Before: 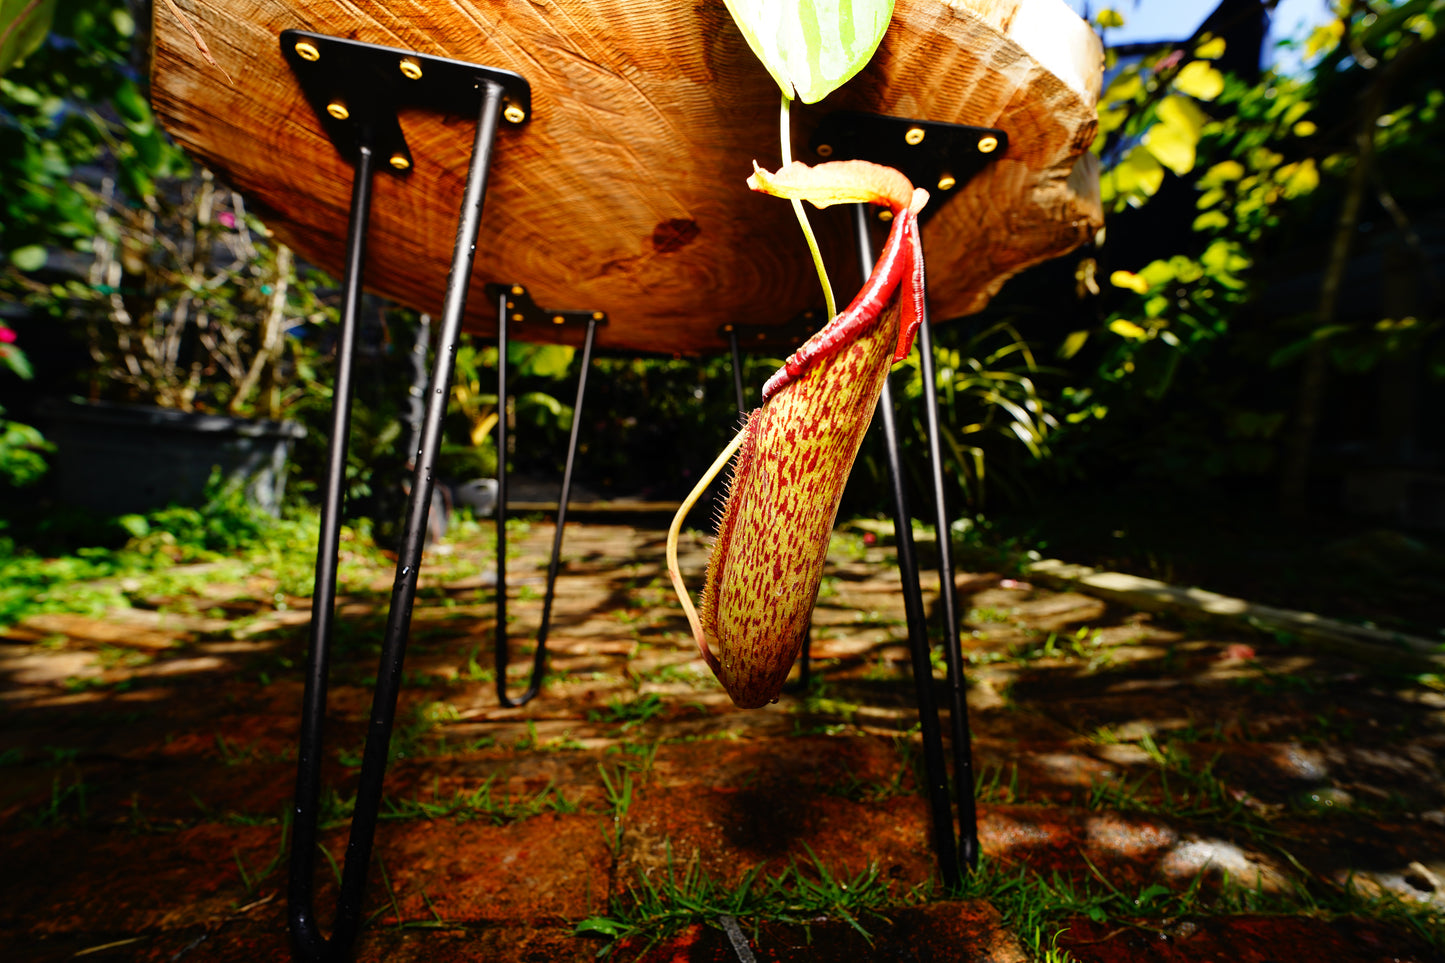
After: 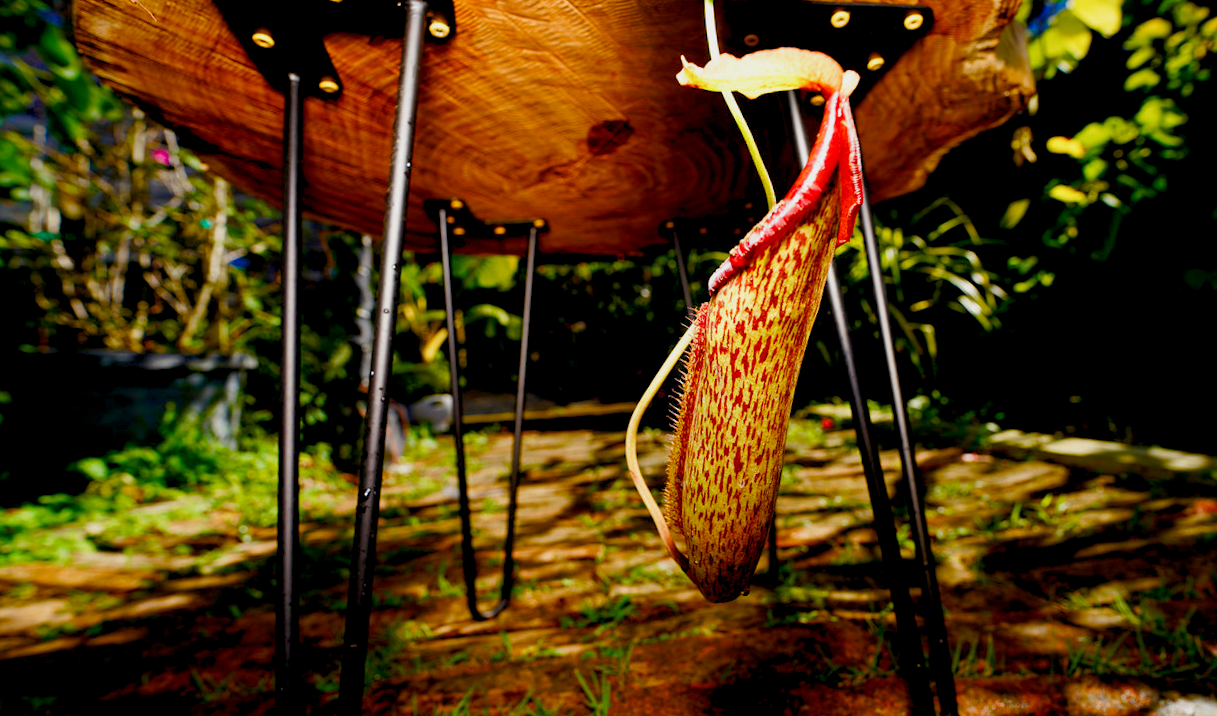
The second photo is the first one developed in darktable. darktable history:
rotate and perspective: rotation -4.57°, crop left 0.054, crop right 0.944, crop top 0.087, crop bottom 0.914
color balance rgb: global offset › luminance -0.5%, perceptual saturation grading › highlights -17.77%, perceptual saturation grading › mid-tones 33.1%, perceptual saturation grading › shadows 50.52%, perceptual brilliance grading › highlights 10.8%, perceptual brilliance grading › shadows -10.8%, global vibrance 24.22%, contrast -25%
crop: top 7.49%, right 9.717%, bottom 11.943%
